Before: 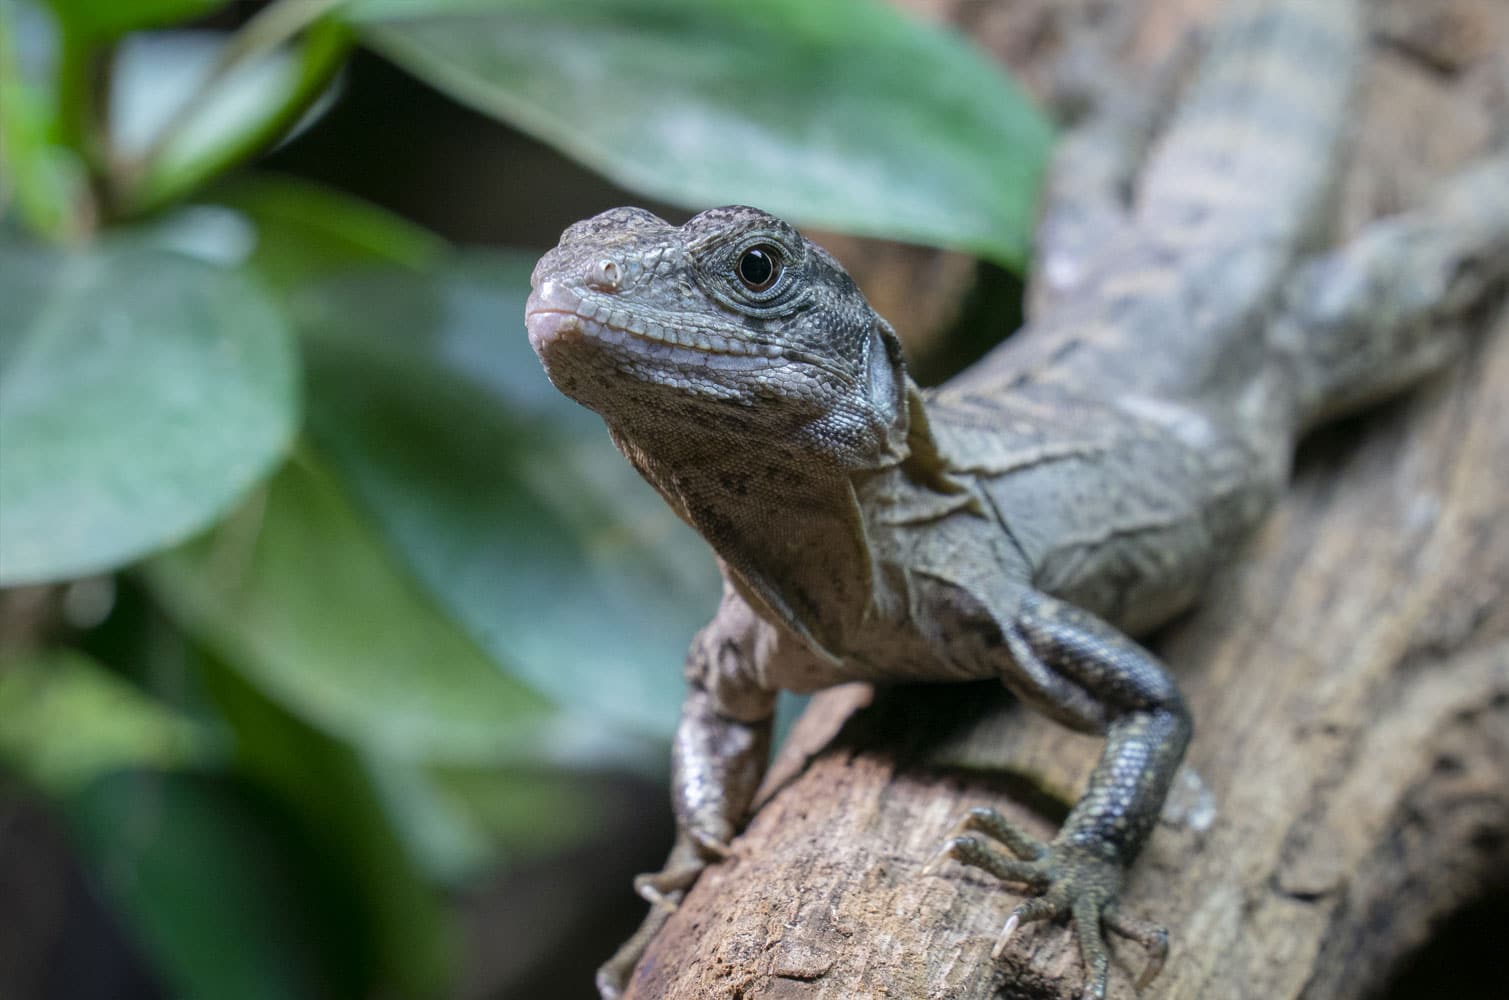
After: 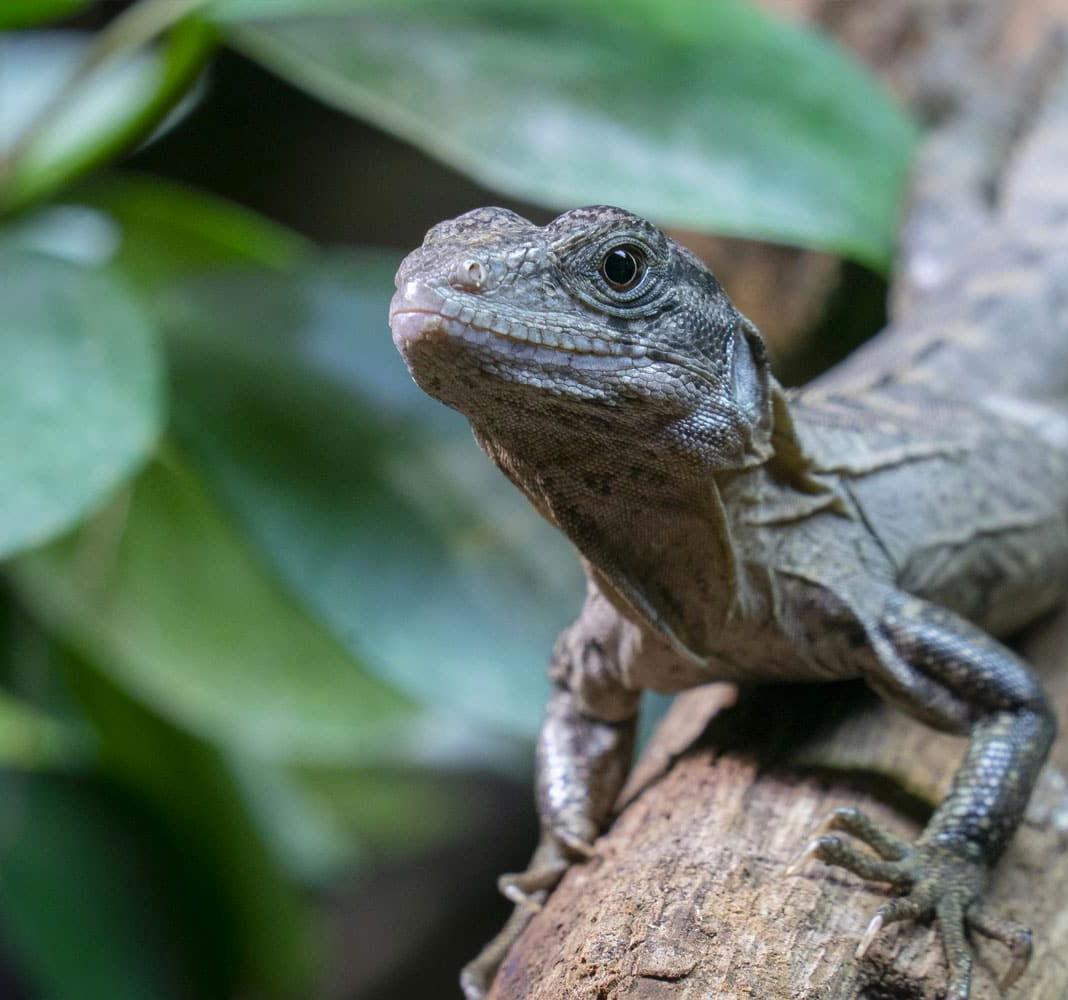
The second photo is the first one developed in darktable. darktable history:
crop and rotate: left 9.061%, right 20.142%
color correction: saturation 0.98
contrast brightness saturation: saturation 0.1
